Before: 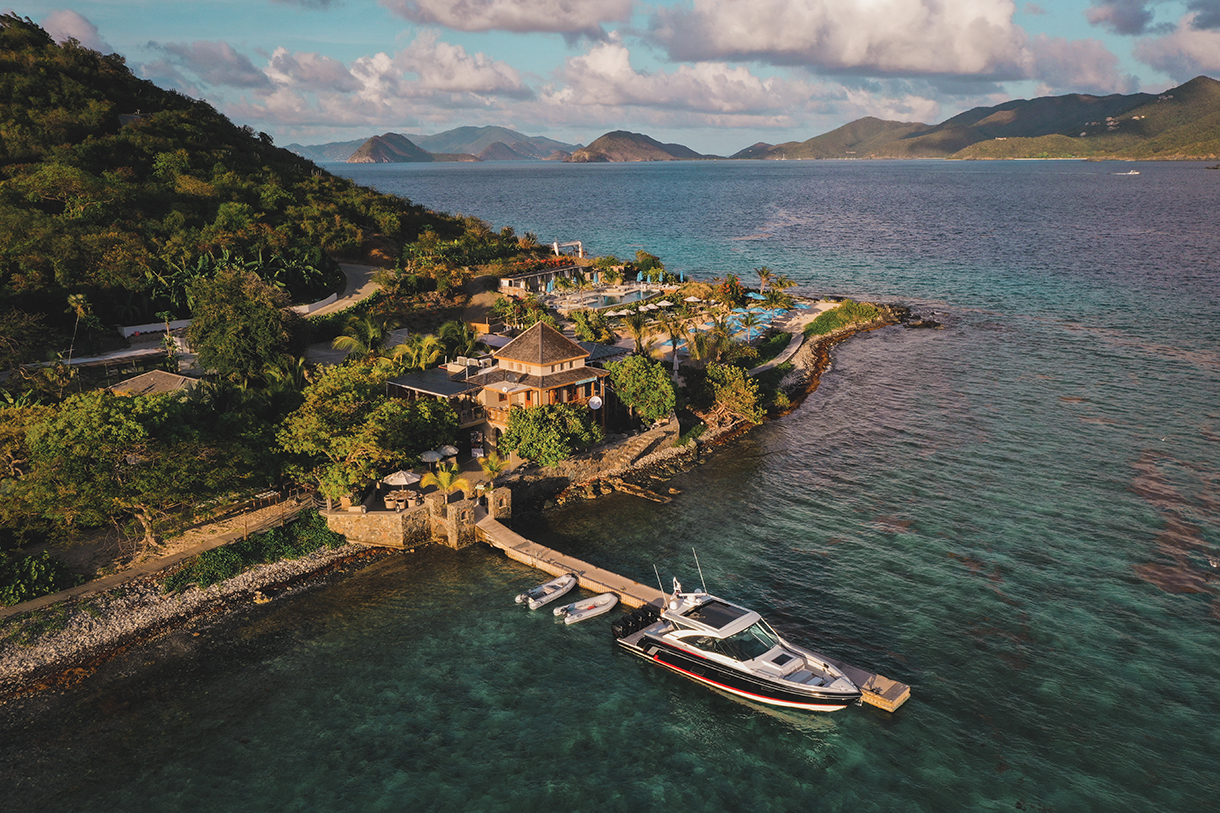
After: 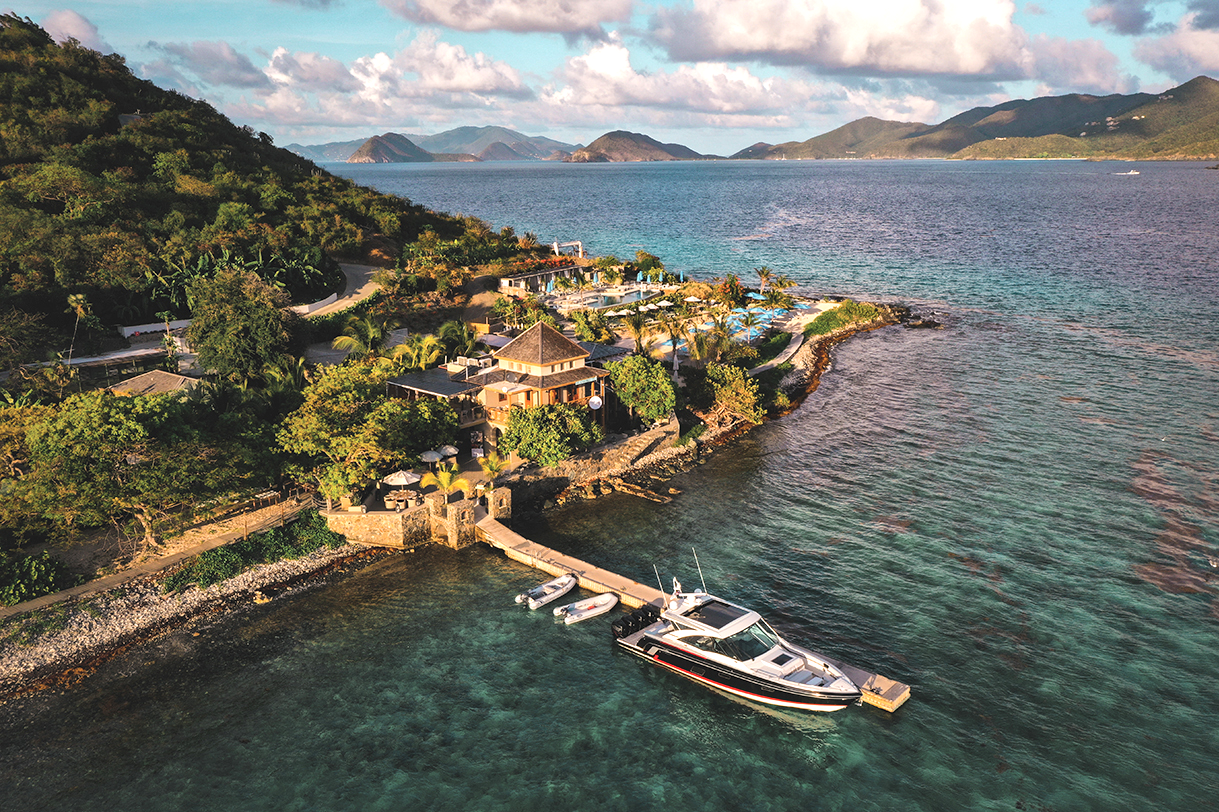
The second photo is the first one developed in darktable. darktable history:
crop: left 0.001%
exposure: exposure 0.671 EV, compensate highlight preservation false
local contrast: mode bilateral grid, contrast 21, coarseness 49, detail 132%, midtone range 0.2
